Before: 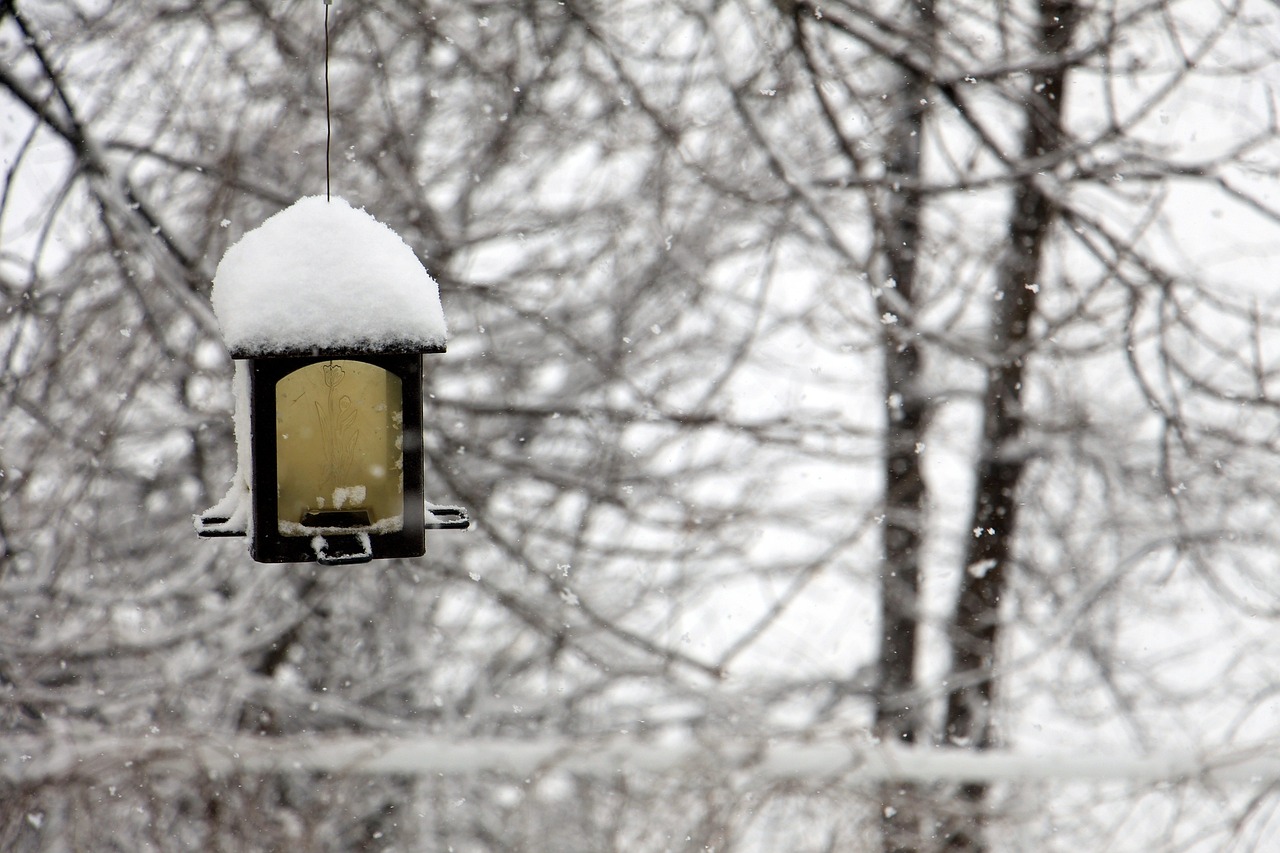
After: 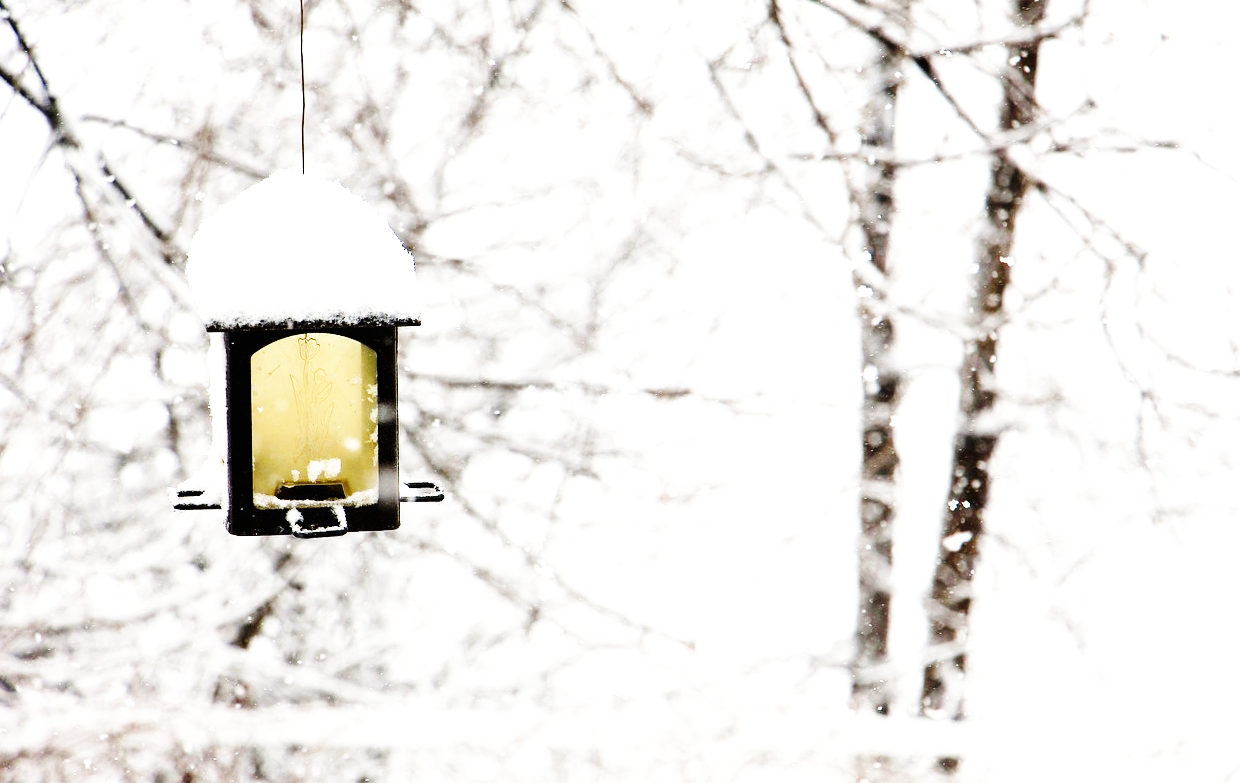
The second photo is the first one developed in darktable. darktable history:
crop: left 1.964%, top 3.251%, right 1.122%, bottom 4.933%
base curve: curves: ch0 [(0, 0) (0, 0) (0.002, 0.001) (0.008, 0.003) (0.019, 0.011) (0.037, 0.037) (0.064, 0.11) (0.102, 0.232) (0.152, 0.379) (0.216, 0.524) (0.296, 0.665) (0.394, 0.789) (0.512, 0.881) (0.651, 0.945) (0.813, 0.986) (1, 1)], preserve colors none
exposure: black level correction 0, exposure 1.1 EV, compensate highlight preservation false
